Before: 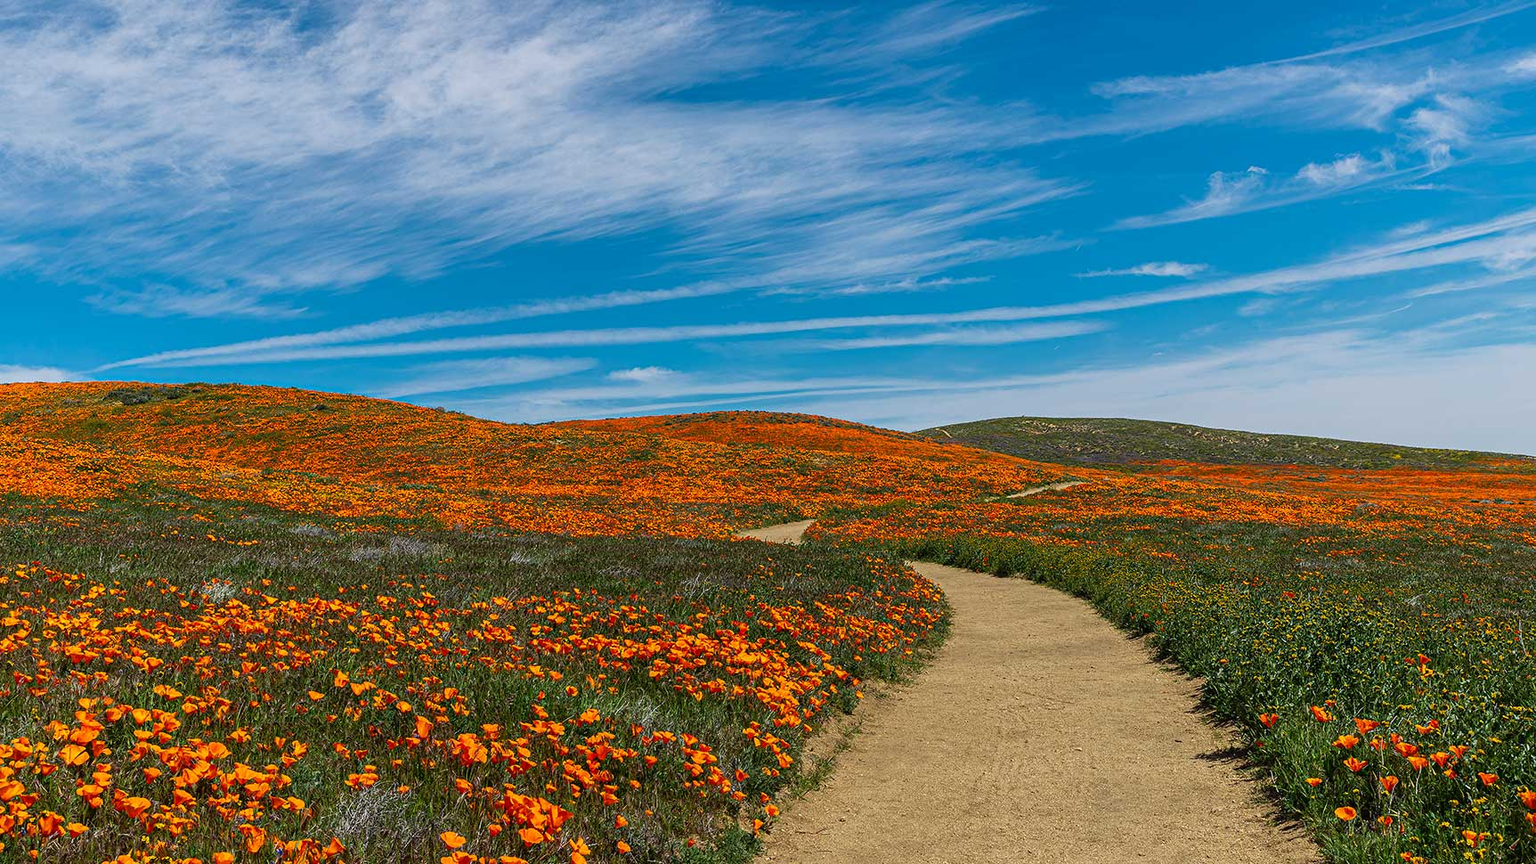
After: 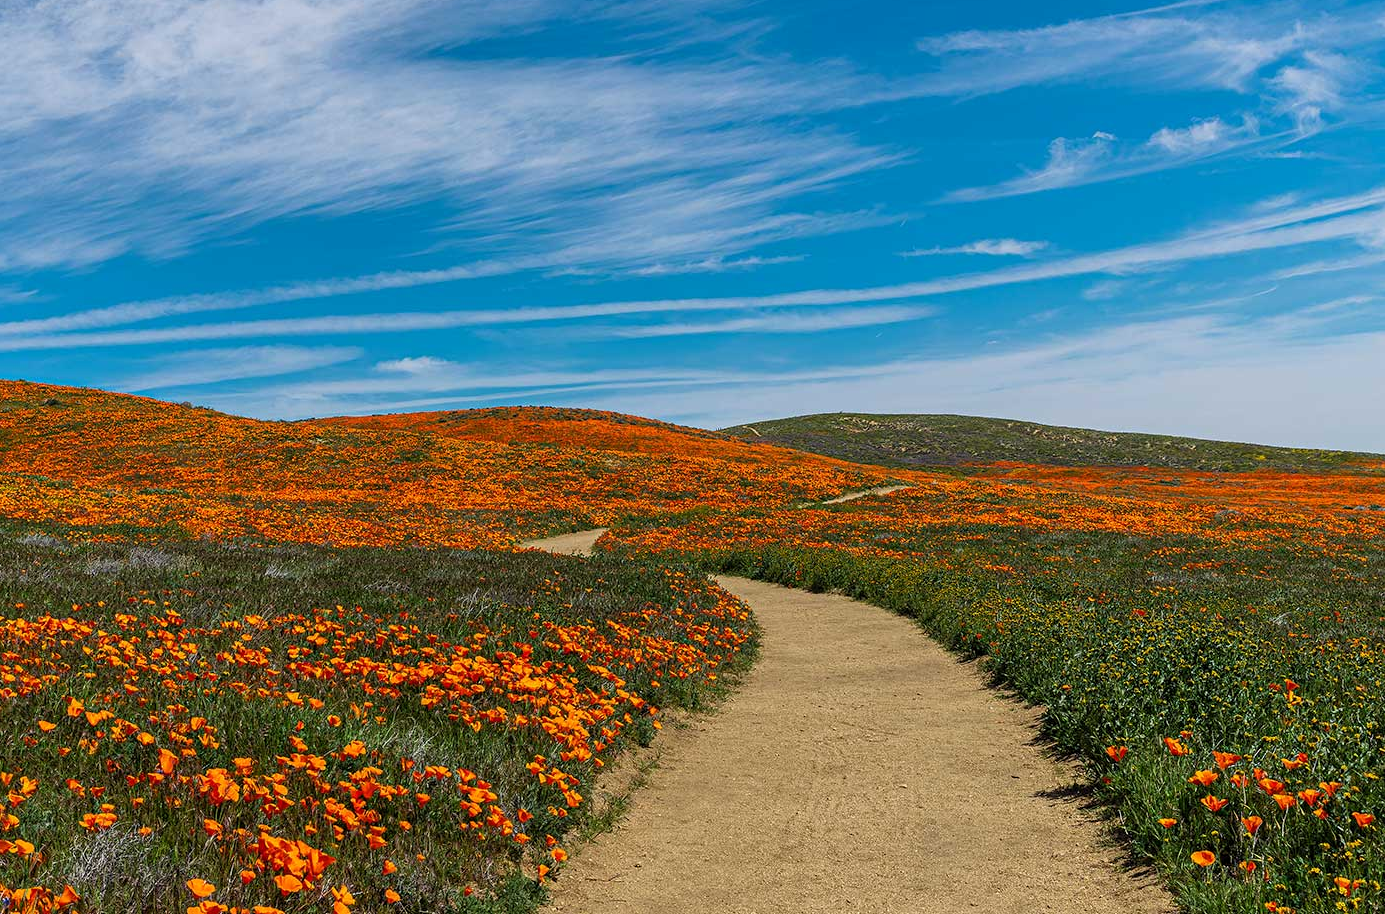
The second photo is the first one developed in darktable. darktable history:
levels: levels [0.016, 0.5, 0.996]
crop and rotate: left 17.959%, top 5.771%, right 1.742%
